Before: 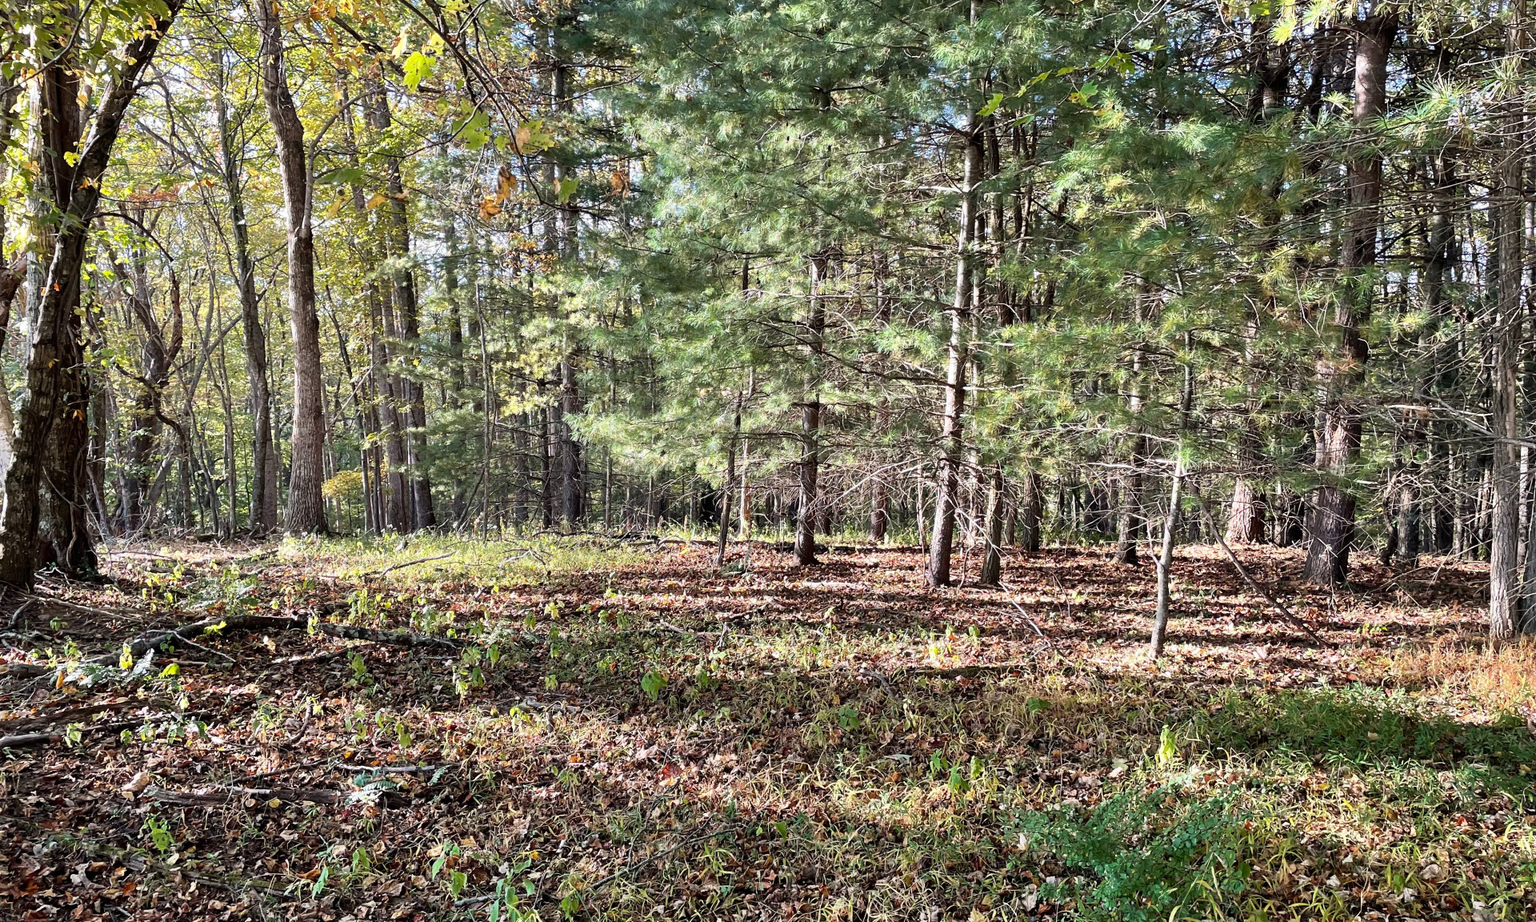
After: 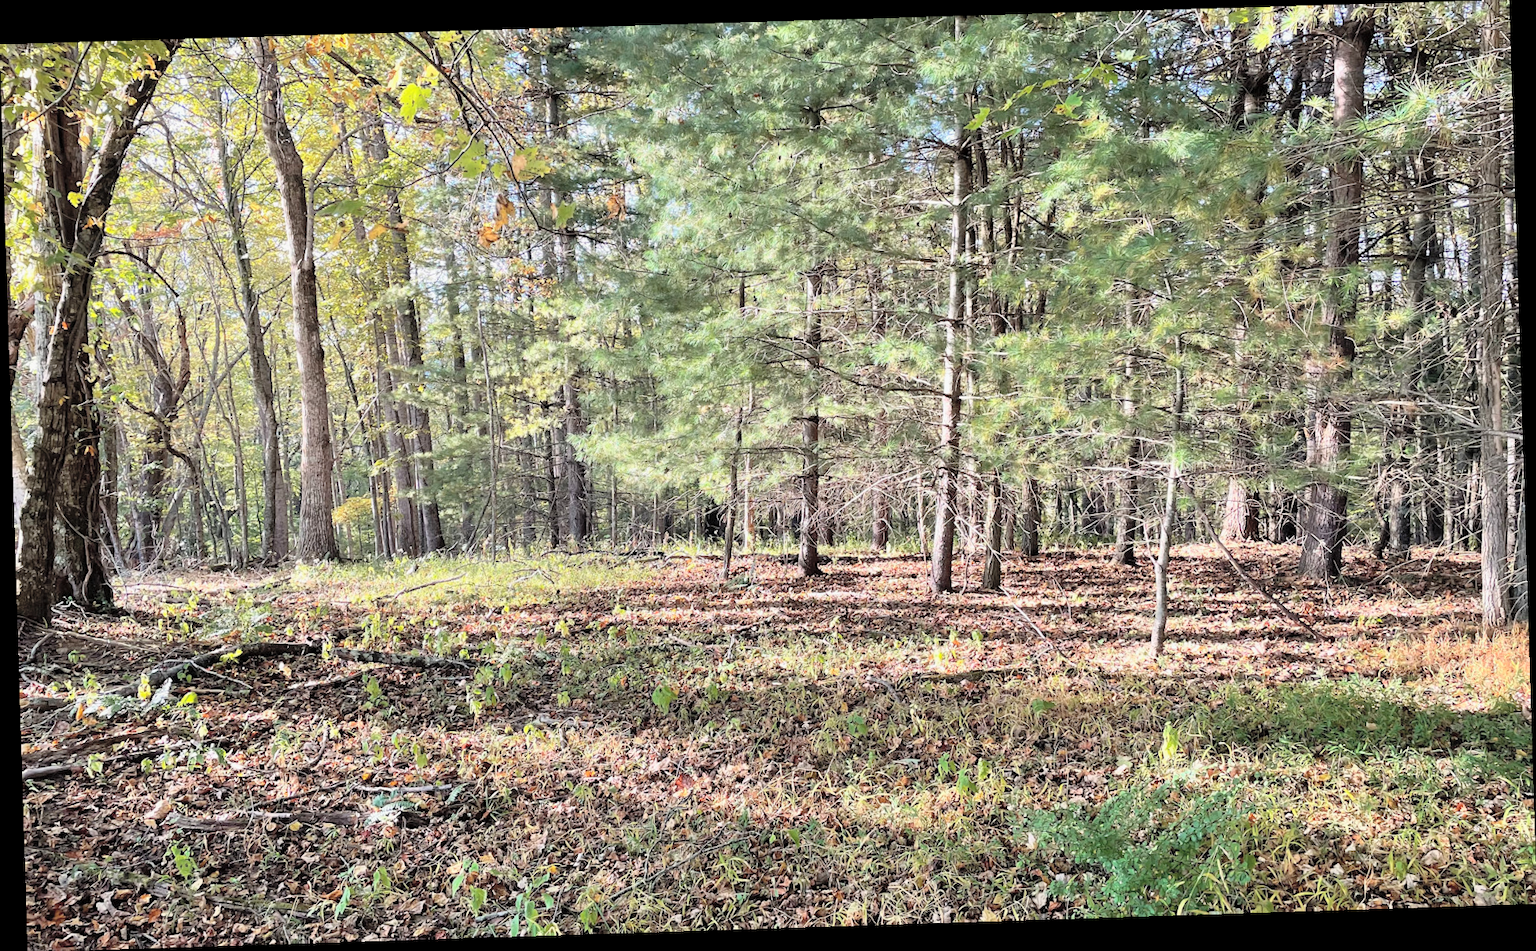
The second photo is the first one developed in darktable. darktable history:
rotate and perspective: rotation -1.77°, lens shift (horizontal) 0.004, automatic cropping off
global tonemap: drago (0.7, 100)
